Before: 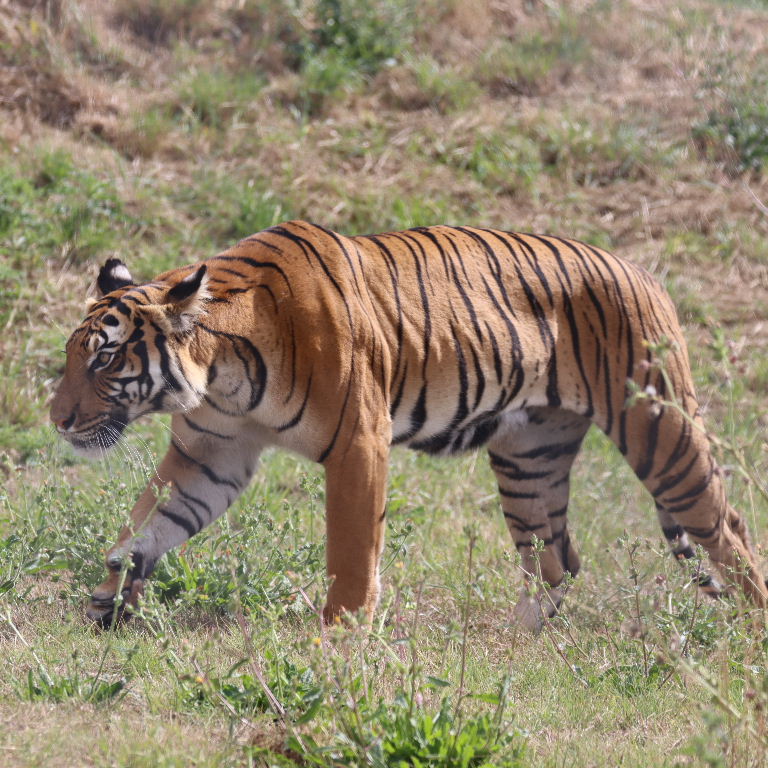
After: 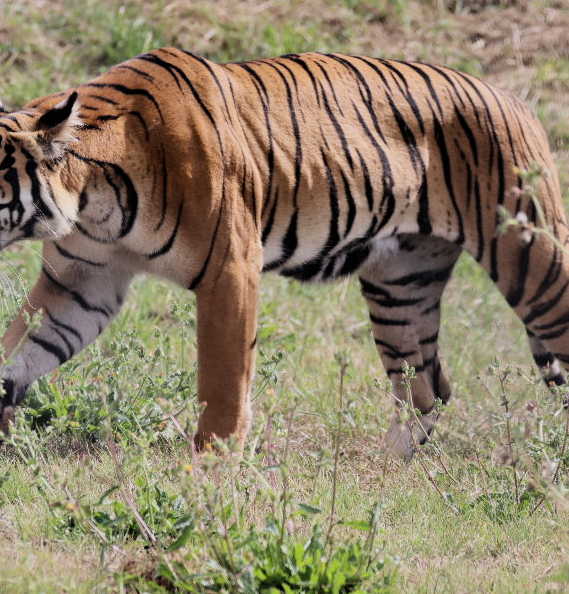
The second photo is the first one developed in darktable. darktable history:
filmic rgb: black relative exposure -5.05 EV, white relative exposure 3.97 EV, threshold 5.95 EV, hardness 2.9, contrast 1.3, enable highlight reconstruction true
crop: left 16.839%, top 22.56%, right 8.969%
